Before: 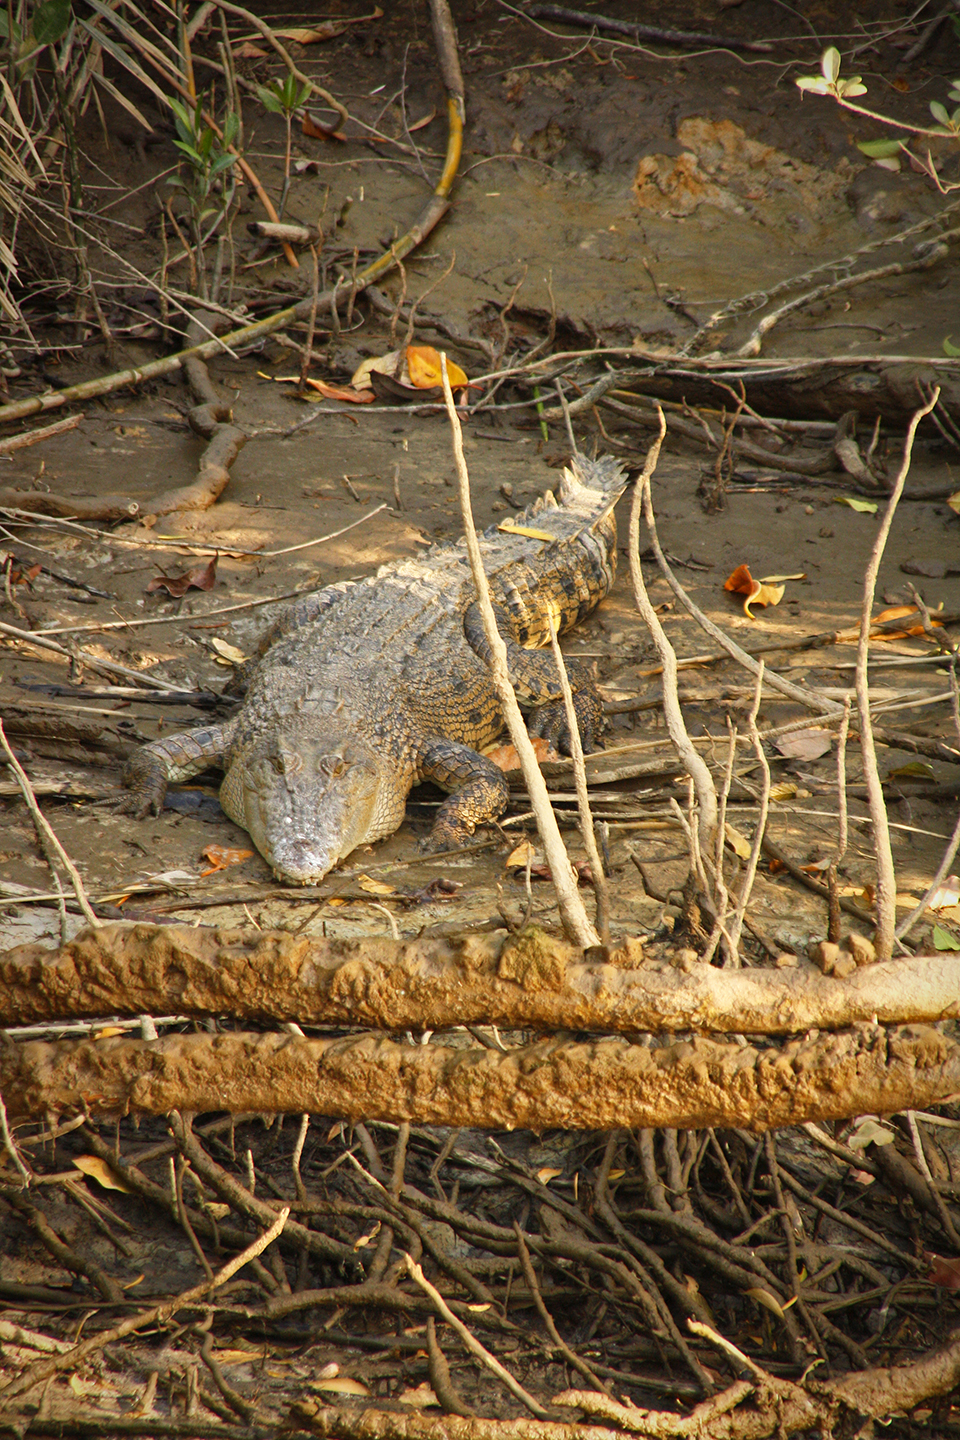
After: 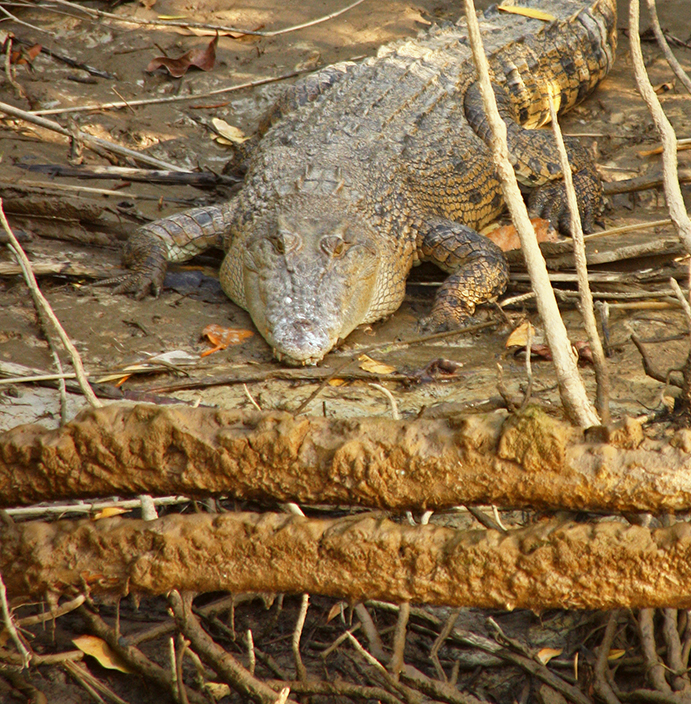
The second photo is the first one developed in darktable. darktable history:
crop: top 36.131%, right 27.927%, bottom 14.976%
color correction: highlights a* -2.74, highlights b* -1.97, shadows a* 2.55, shadows b* 3.01
